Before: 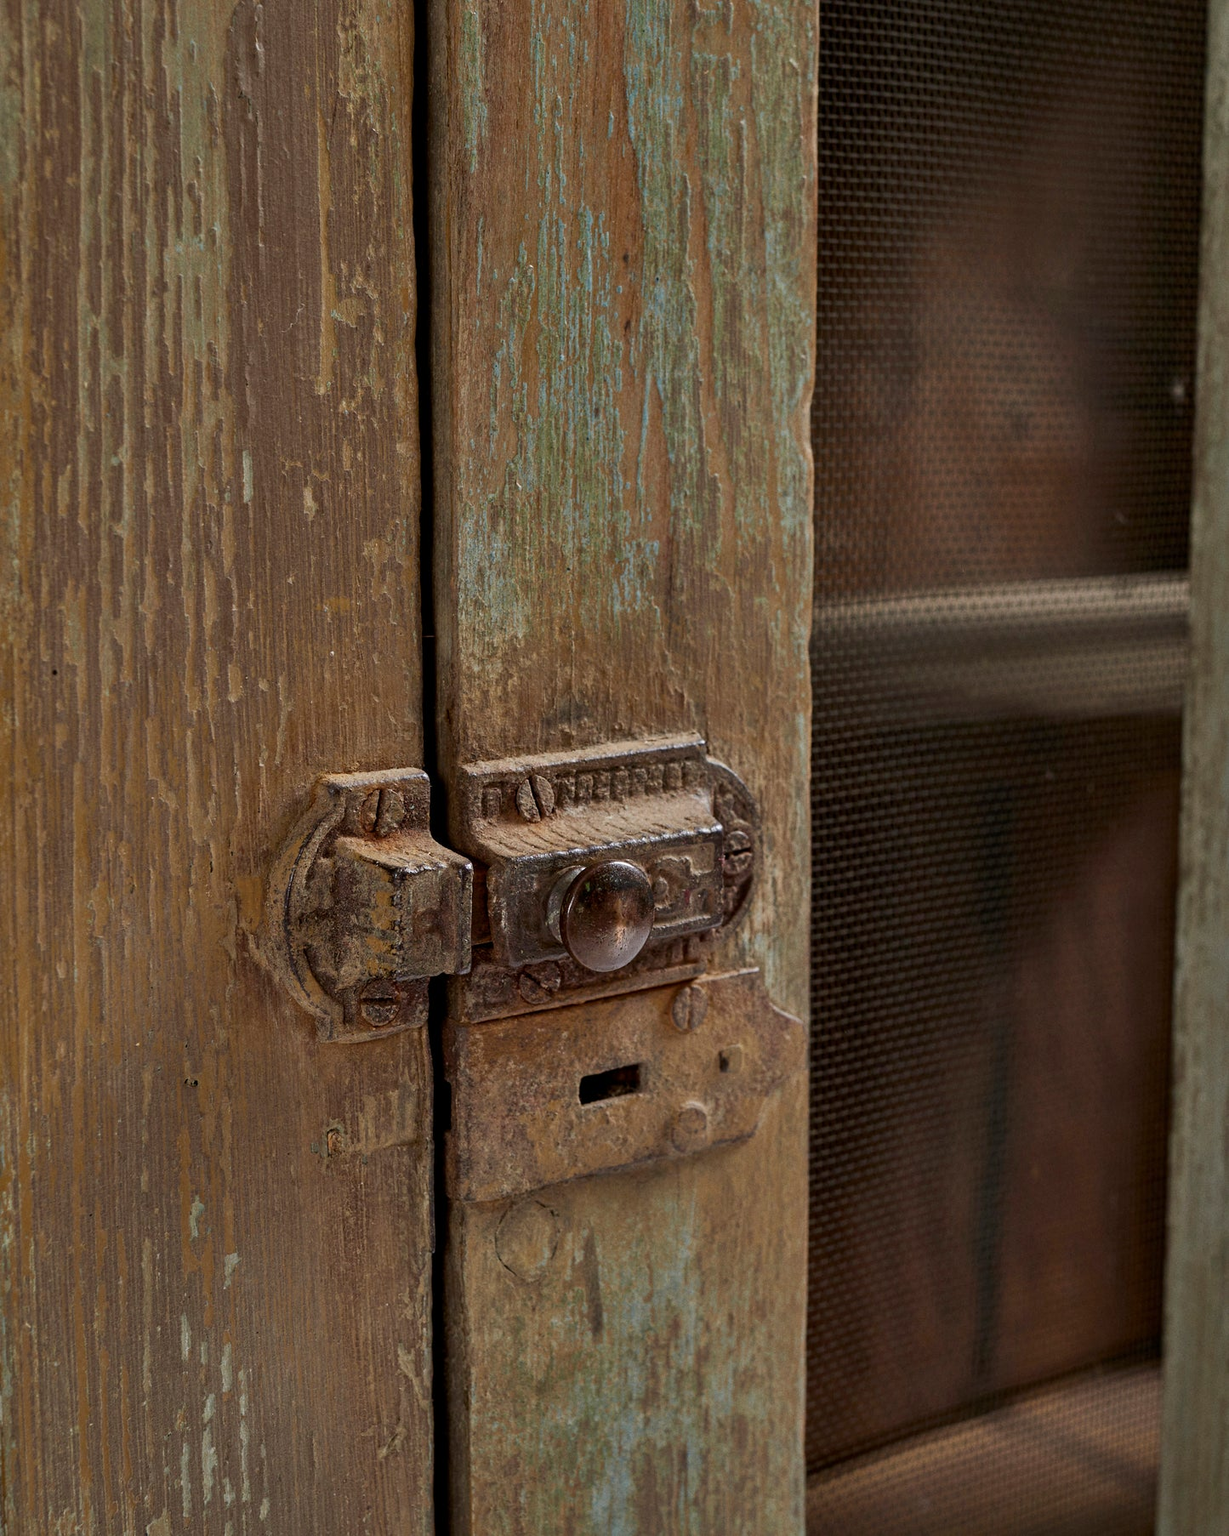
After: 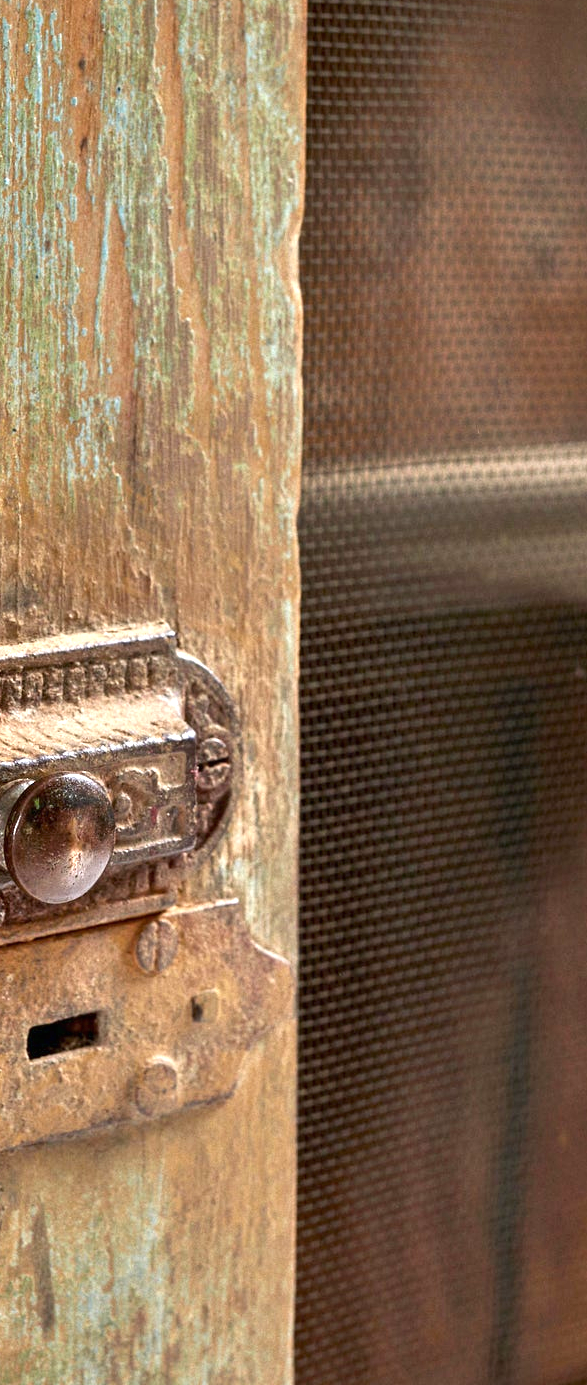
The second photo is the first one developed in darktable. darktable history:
crop: left 45.319%, top 13.236%, right 14.035%, bottom 10.073%
exposure: black level correction 0, exposure 1.455 EV, compensate exposure bias true, compensate highlight preservation false
